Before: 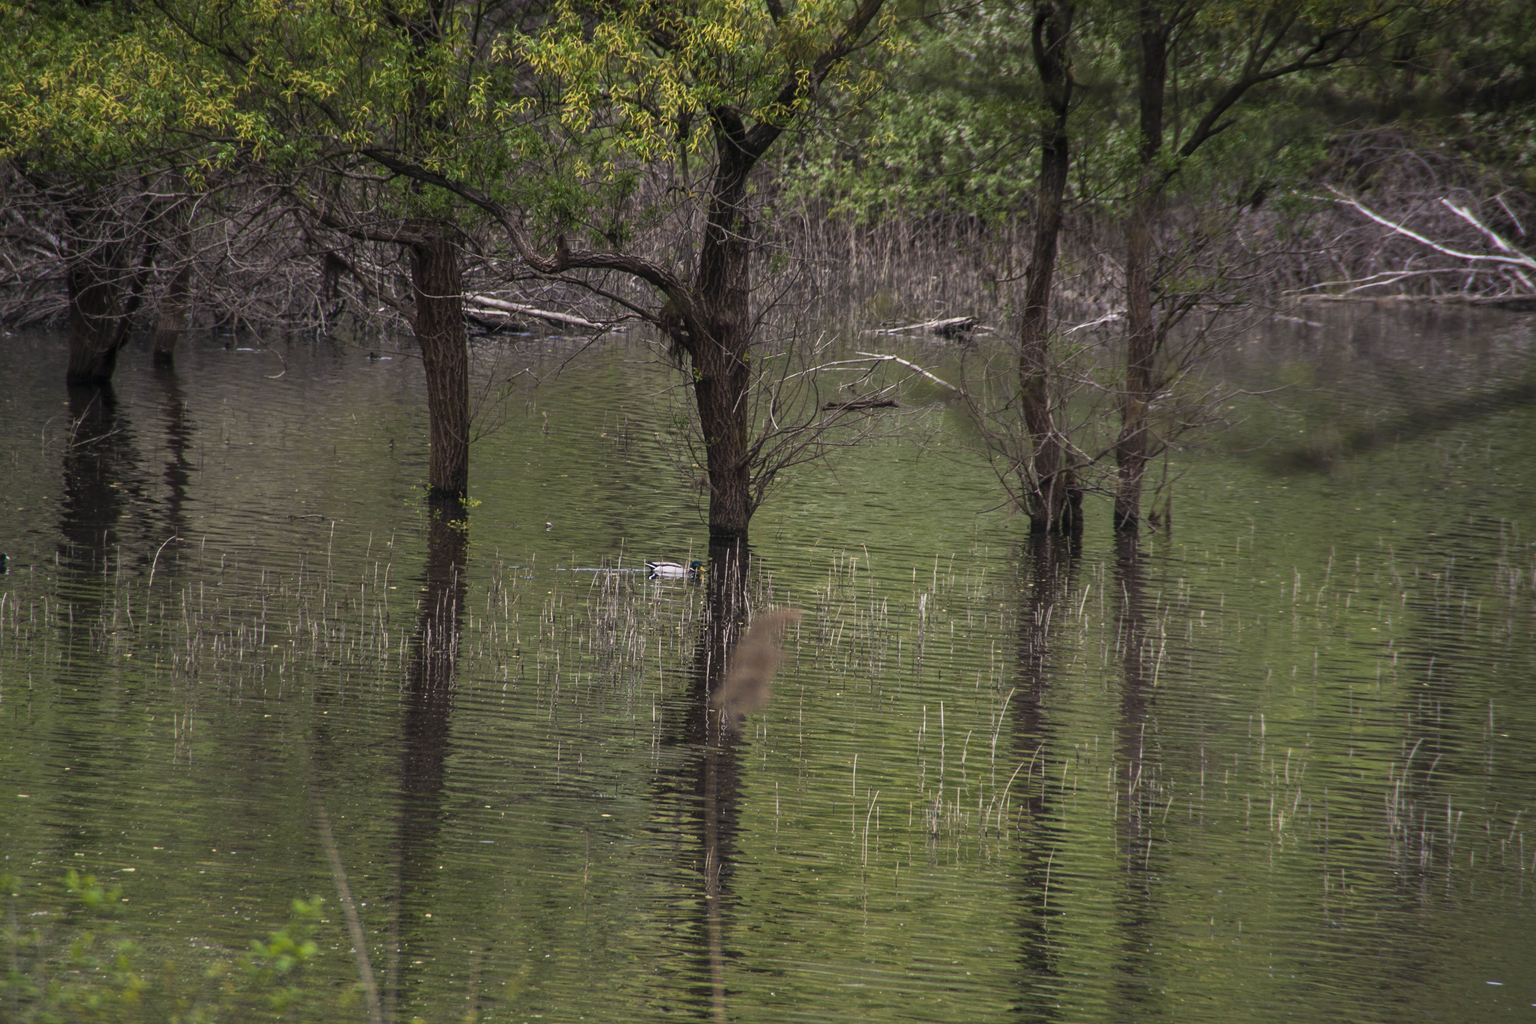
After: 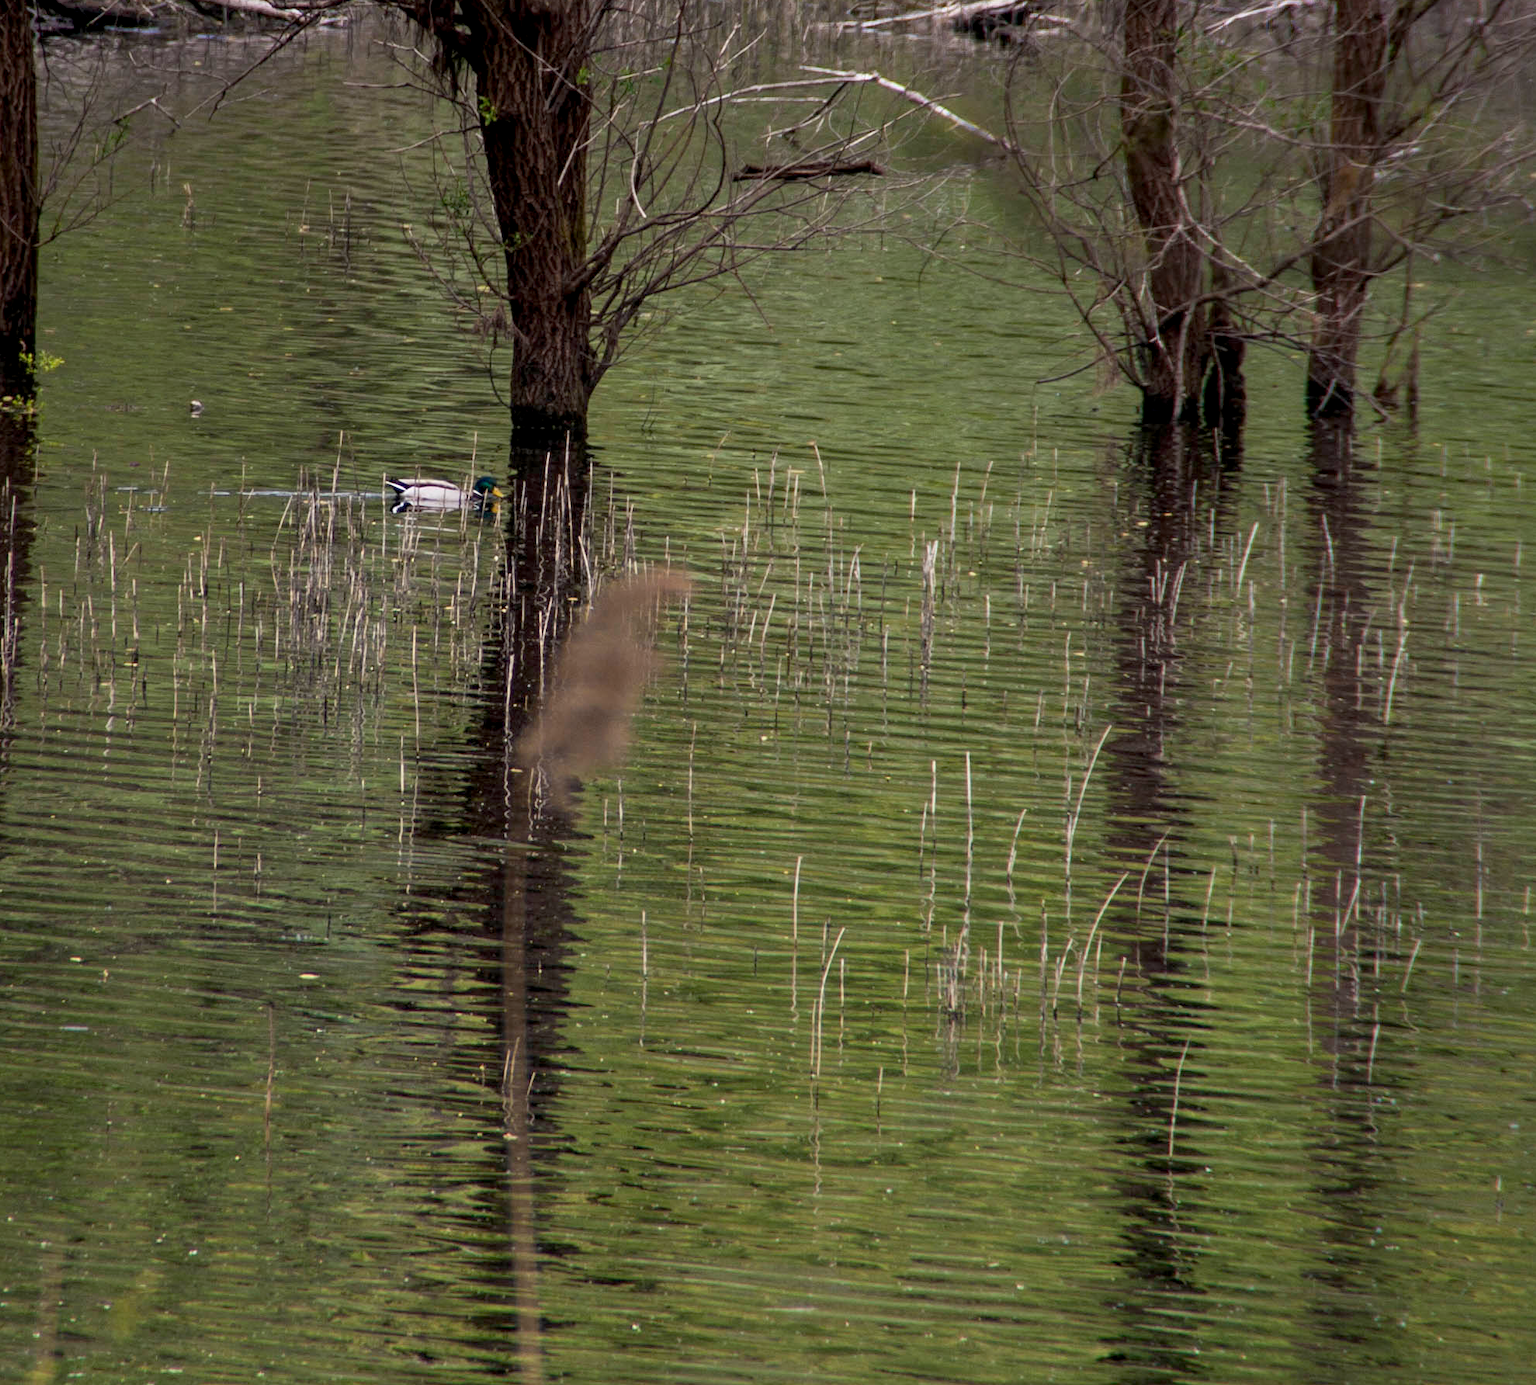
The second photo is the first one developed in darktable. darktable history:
crop and rotate: left 29.256%, top 31.105%, right 19.824%
exposure: black level correction 0.009, exposure 0.015 EV, compensate highlight preservation false
